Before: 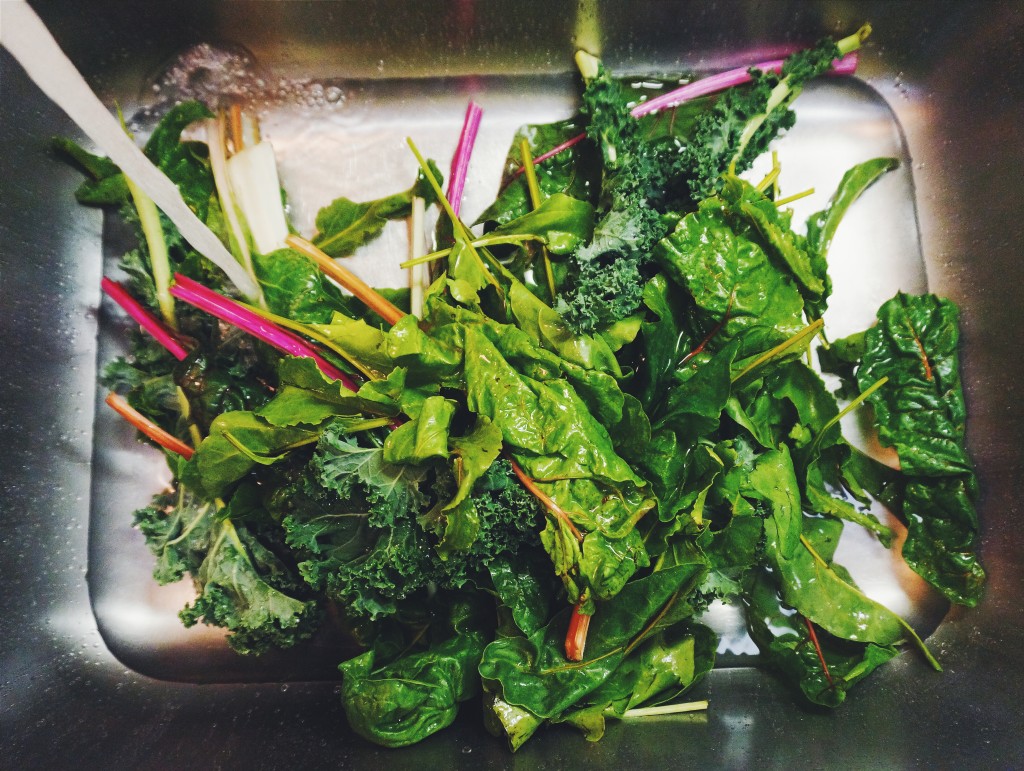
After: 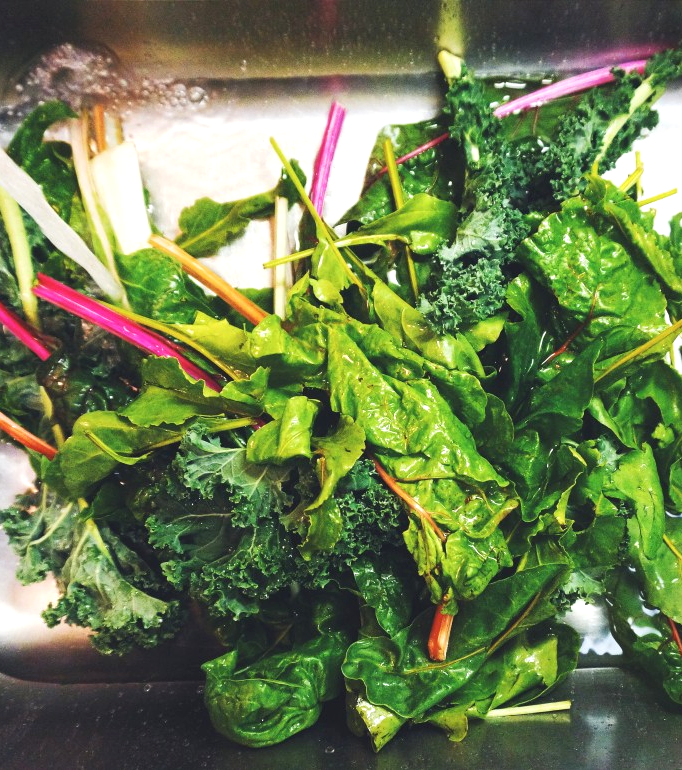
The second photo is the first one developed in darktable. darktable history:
crop and rotate: left 13.409%, right 19.924%
exposure: black level correction 0.001, exposure 0.5 EV, compensate exposure bias true, compensate highlight preservation false
